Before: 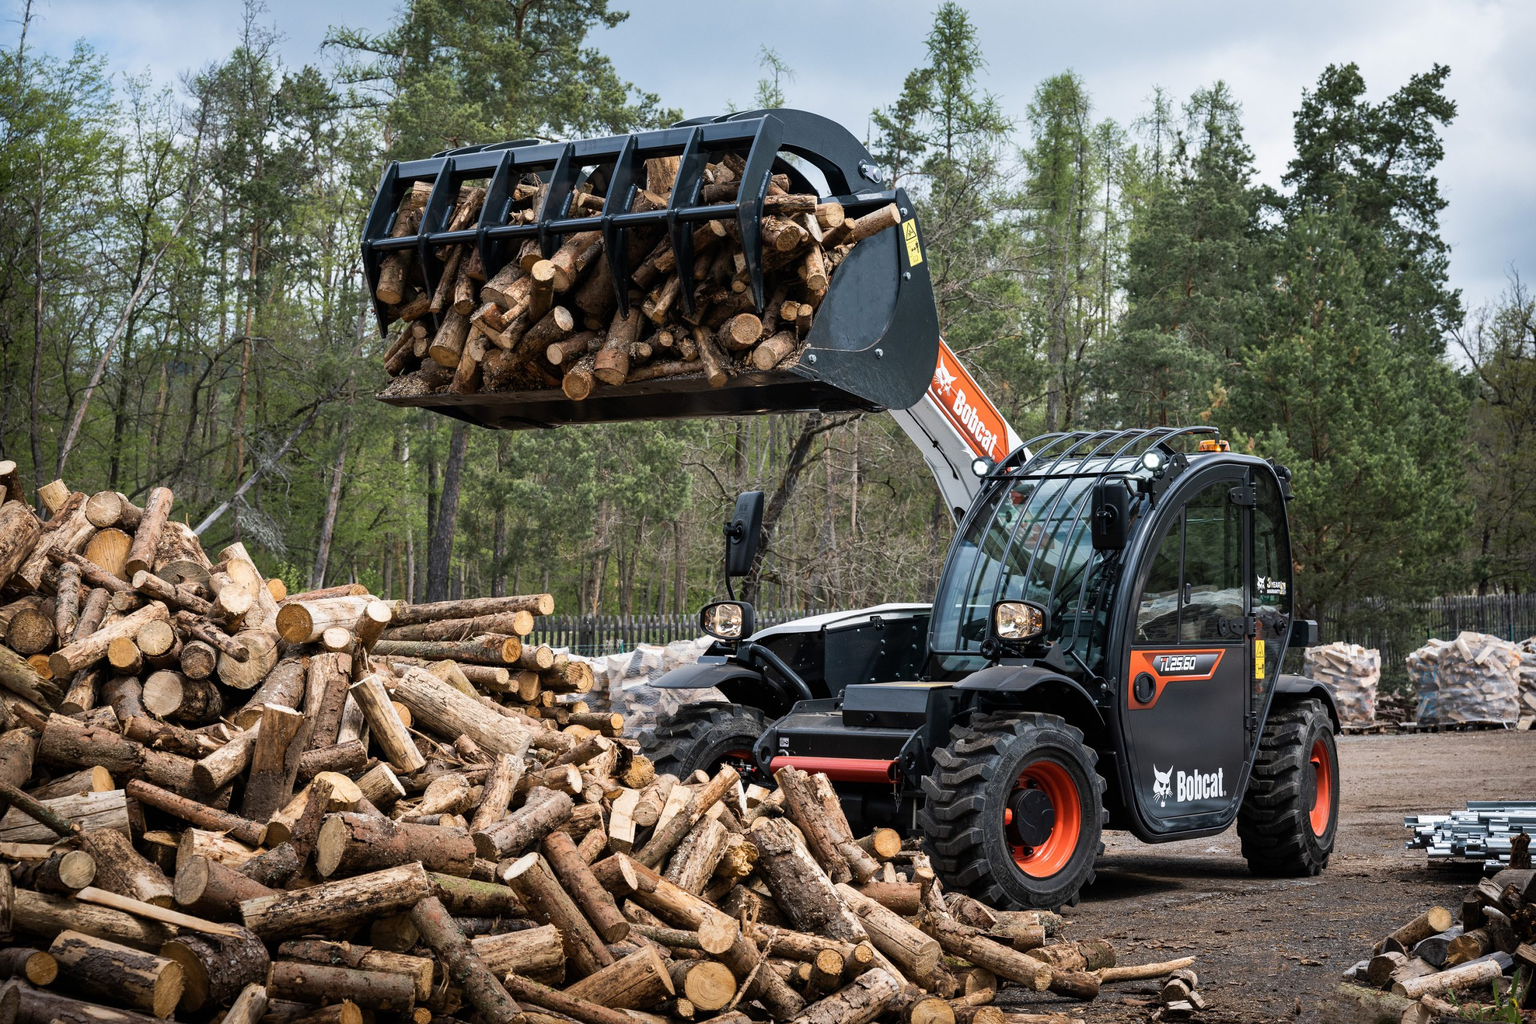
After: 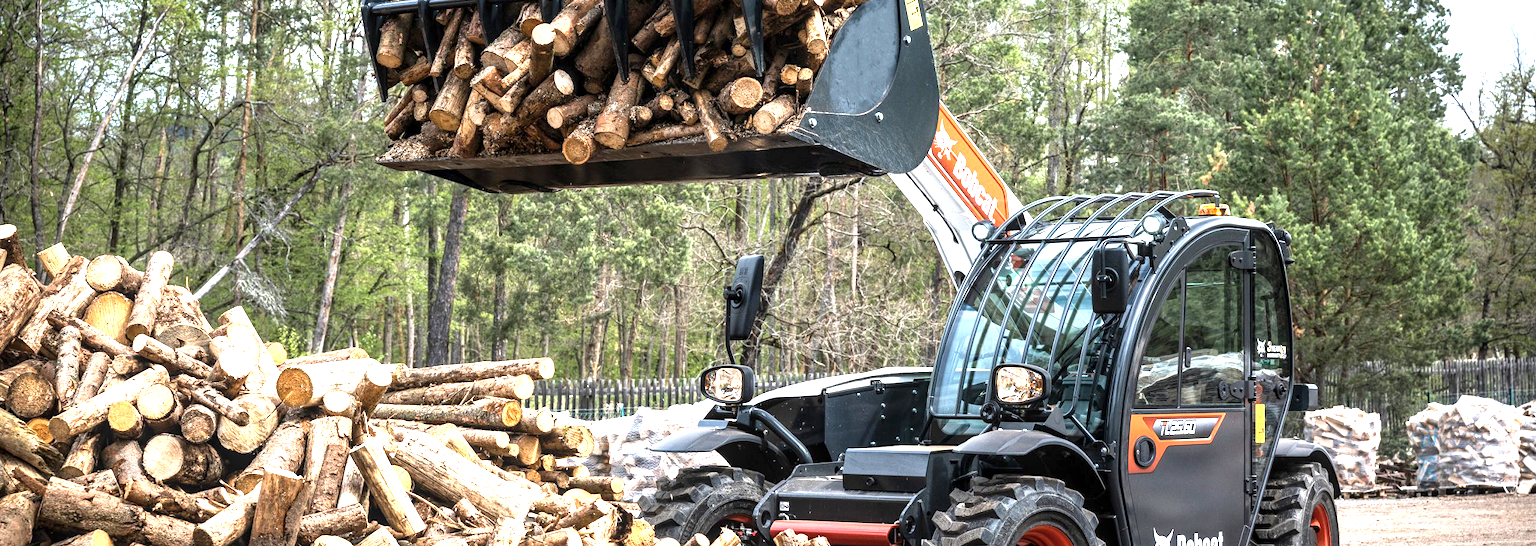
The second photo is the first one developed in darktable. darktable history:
local contrast: detail 130%
crop and rotate: top 23.093%, bottom 23.527%
exposure: black level correction 0, exposure 1.458 EV, compensate highlight preservation false
